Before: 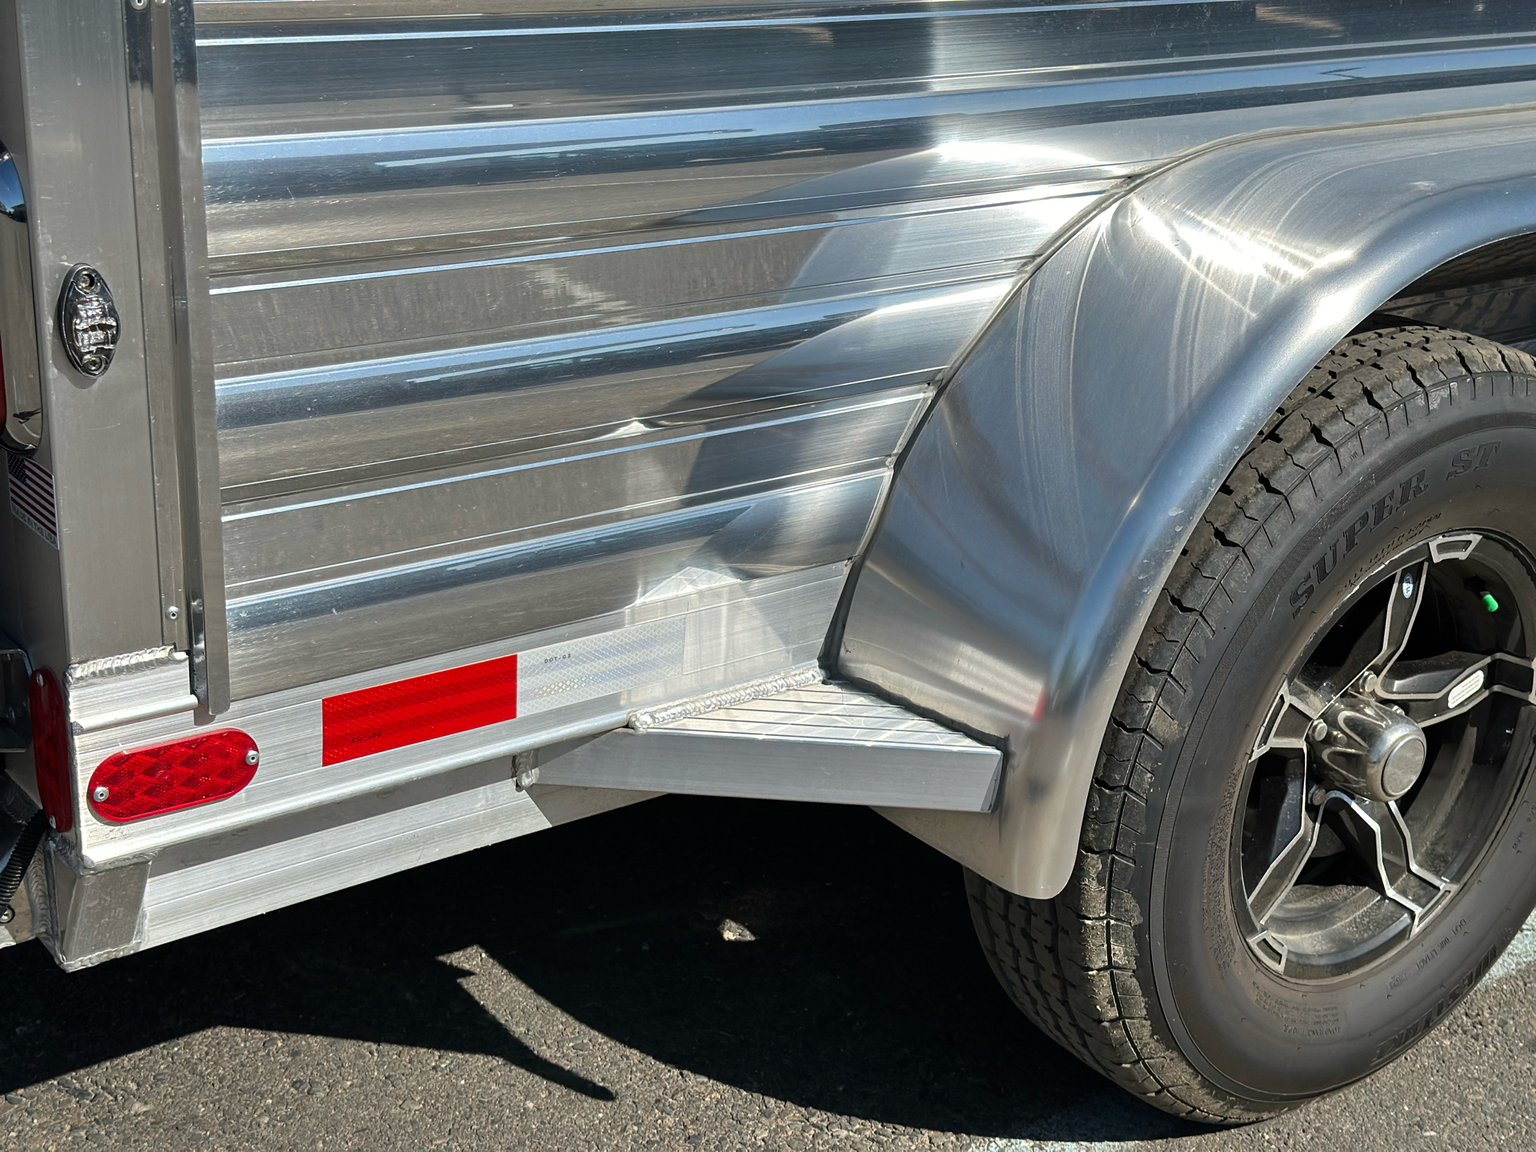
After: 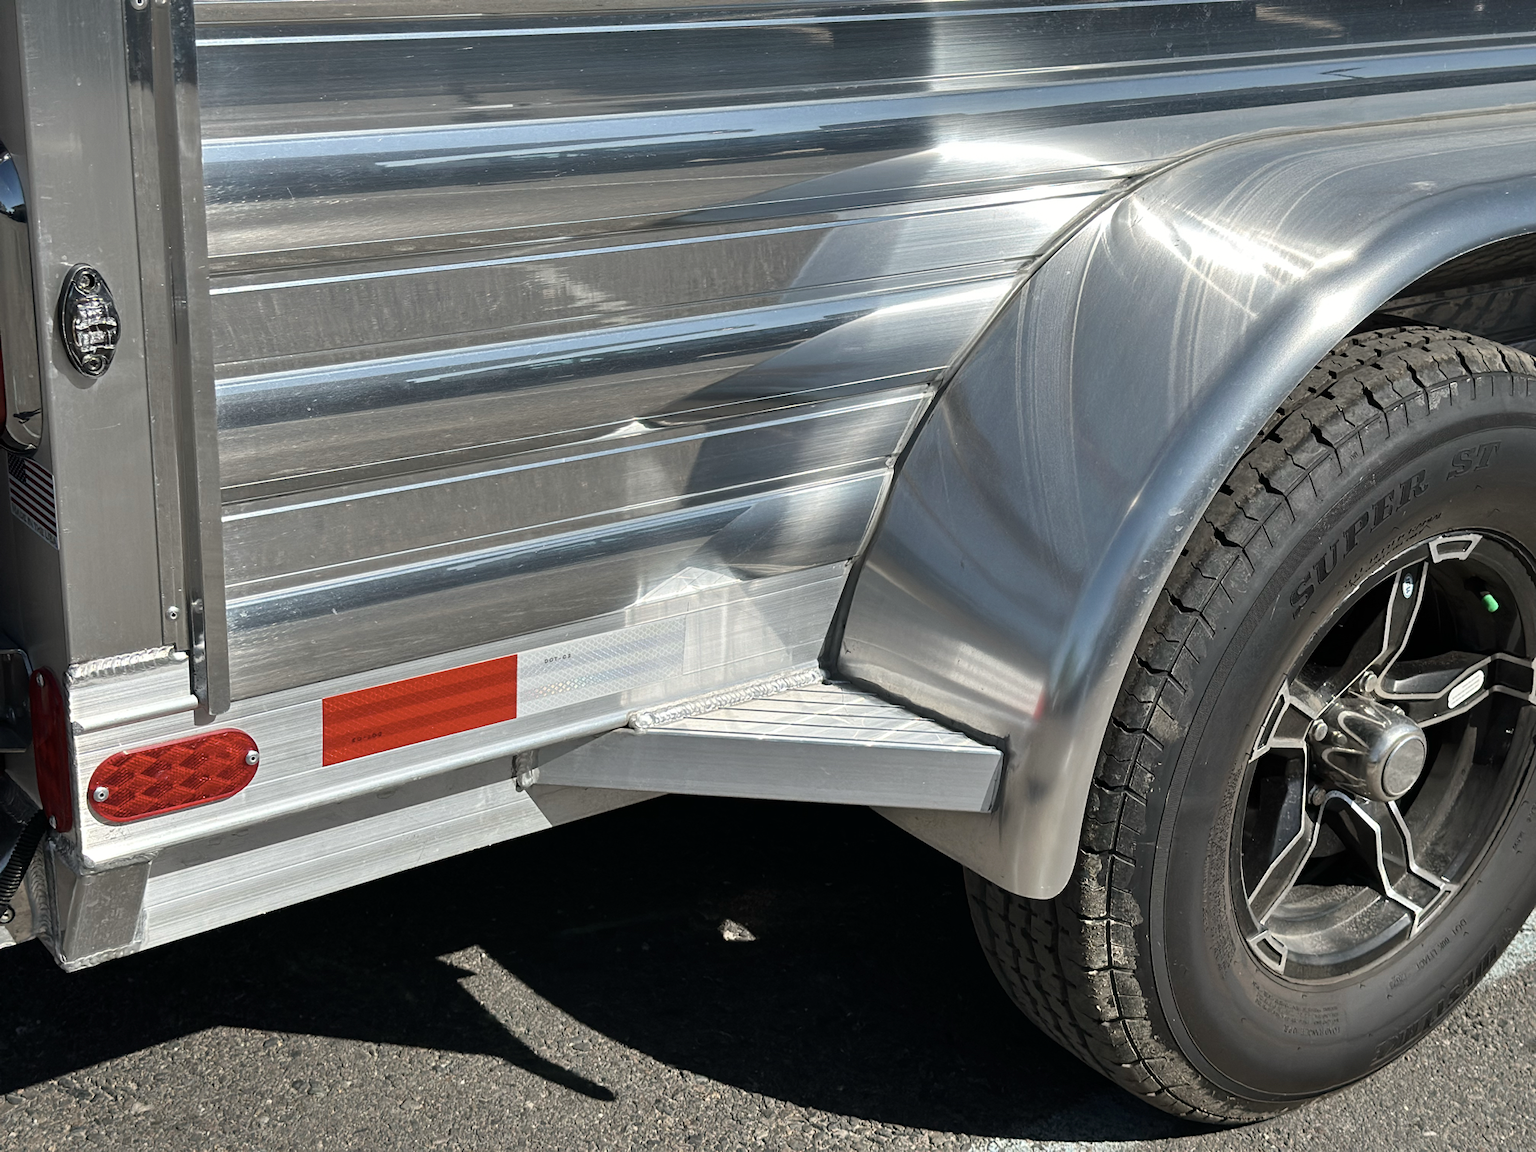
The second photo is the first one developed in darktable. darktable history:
contrast brightness saturation: contrast 0.102, saturation -0.28
